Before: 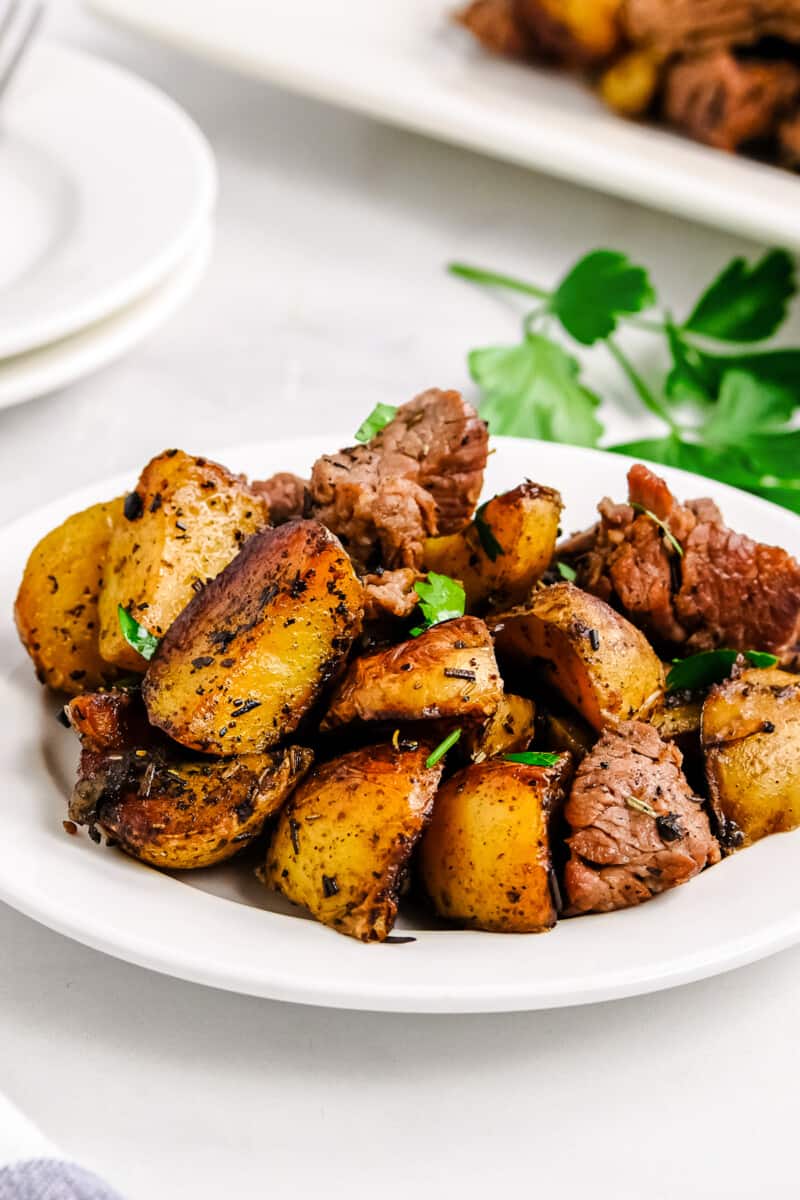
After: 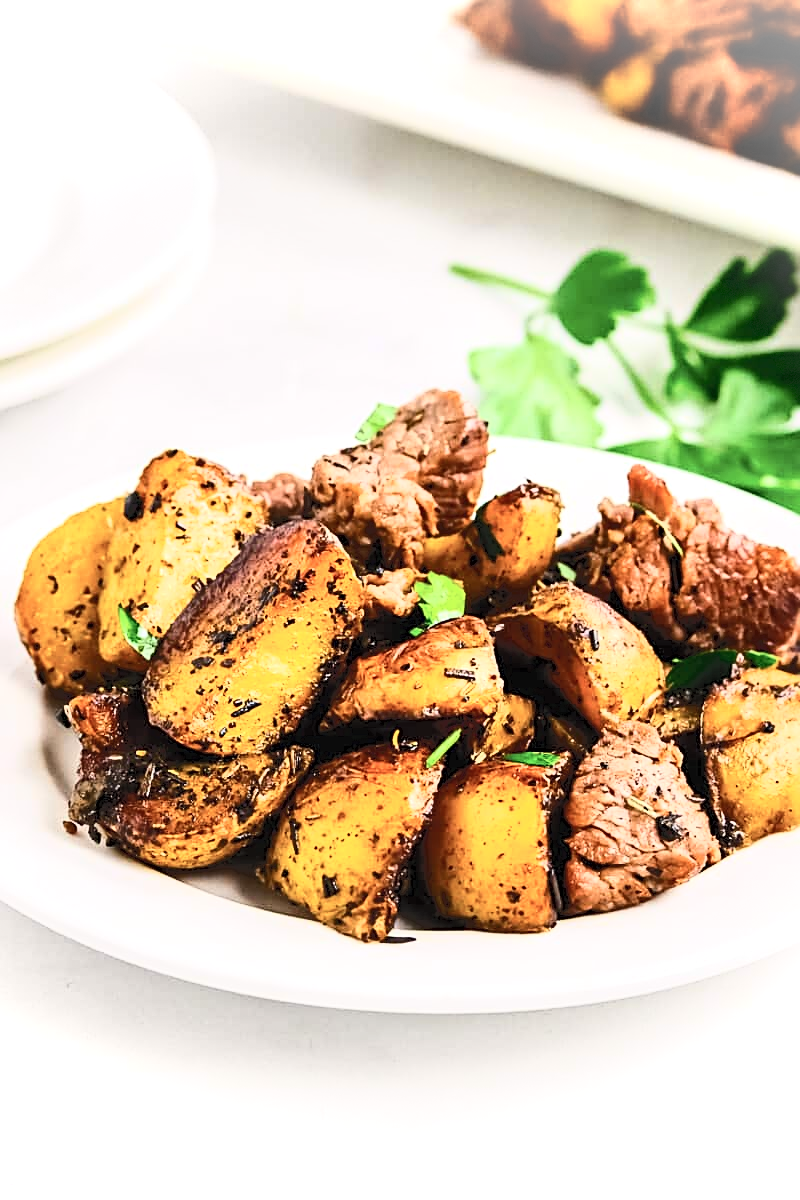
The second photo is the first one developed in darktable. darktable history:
local contrast: mode bilateral grid, contrast 19, coarseness 51, detail 119%, midtone range 0.2
sharpen: on, module defaults
vignetting: fall-off start 73.84%, brightness 0.317, saturation -0.003, dithering 8-bit output
tone curve: curves: ch0 [(0, 0) (0.003, 0.037) (0.011, 0.061) (0.025, 0.104) (0.044, 0.145) (0.069, 0.145) (0.1, 0.127) (0.136, 0.175) (0.177, 0.207) (0.224, 0.252) (0.277, 0.341) (0.335, 0.446) (0.399, 0.554) (0.468, 0.658) (0.543, 0.757) (0.623, 0.843) (0.709, 0.919) (0.801, 0.958) (0.898, 0.975) (1, 1)], color space Lab, independent channels, preserve colors none
